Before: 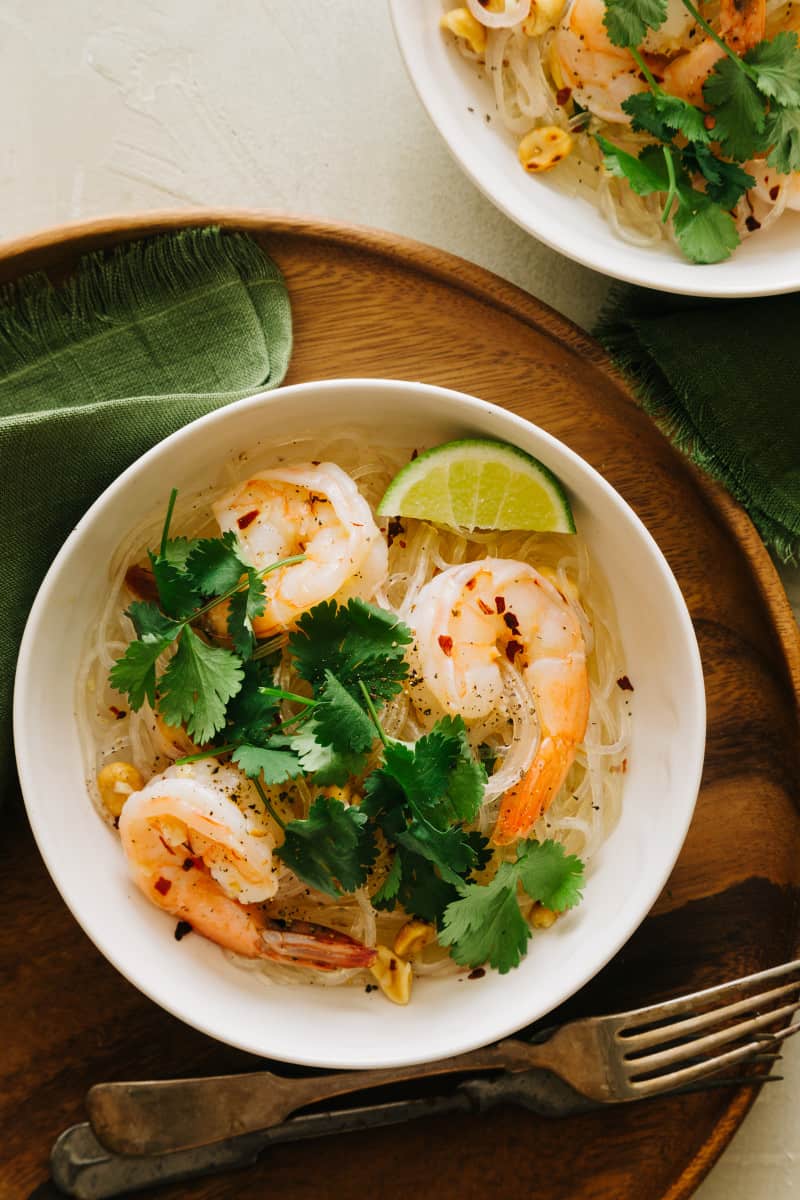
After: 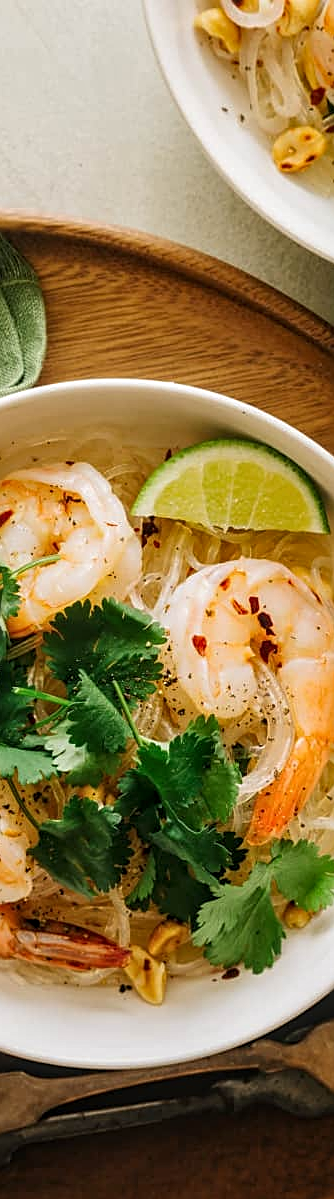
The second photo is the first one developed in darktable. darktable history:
crop: left 30.825%, right 27.413%
sharpen: on, module defaults
local contrast: on, module defaults
